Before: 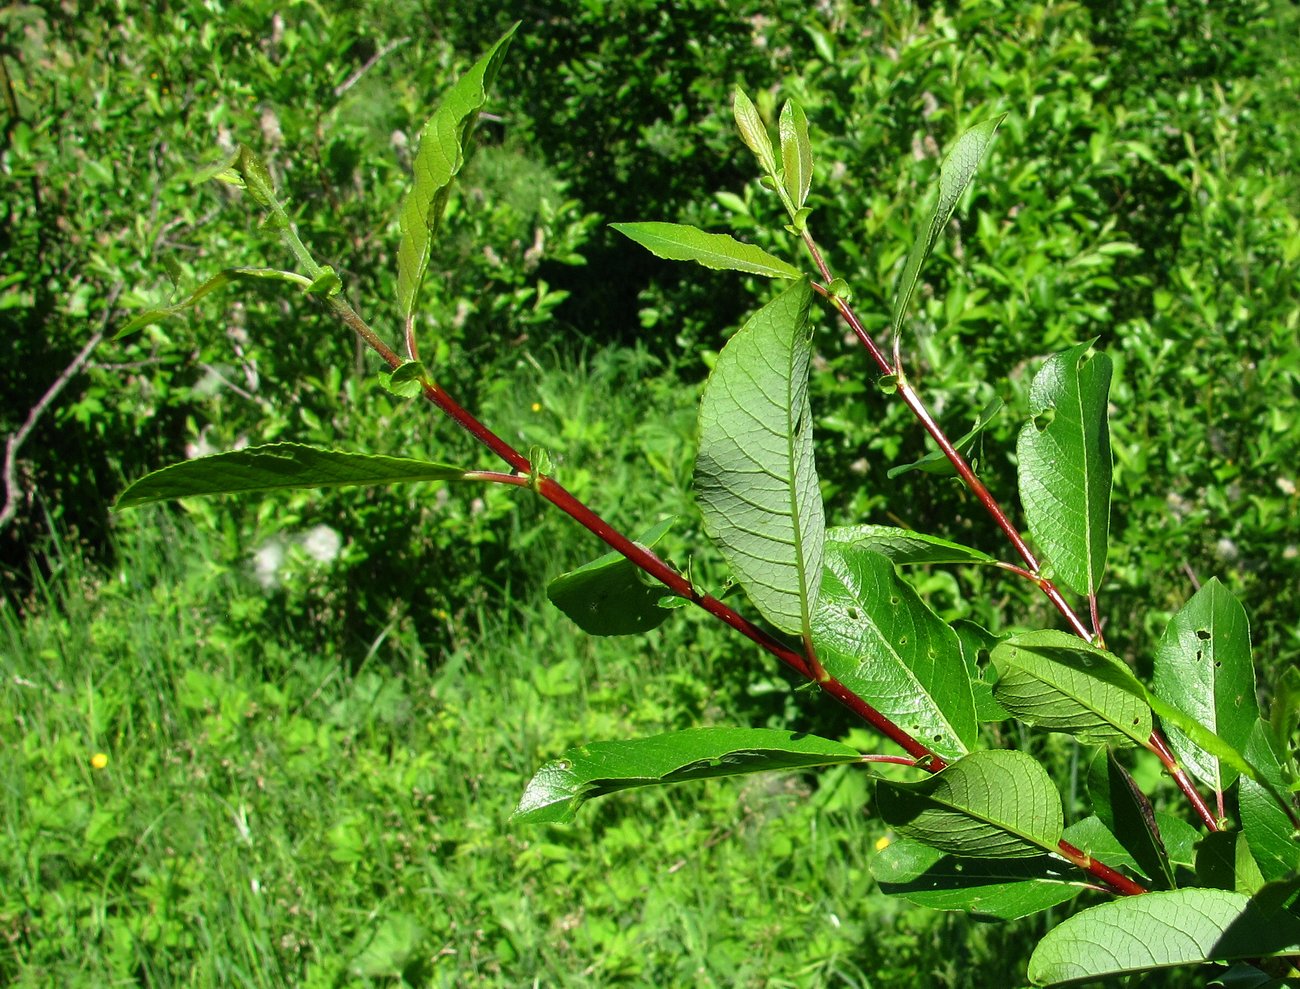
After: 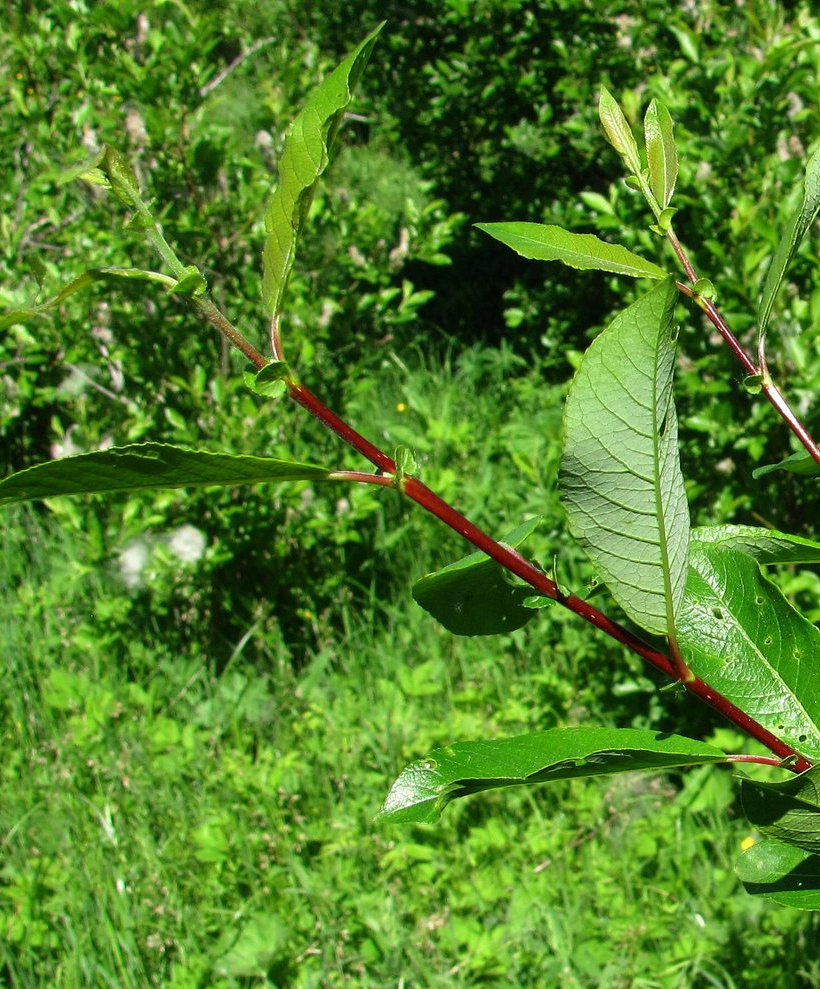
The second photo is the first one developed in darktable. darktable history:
crop: left 10.401%, right 26.475%
